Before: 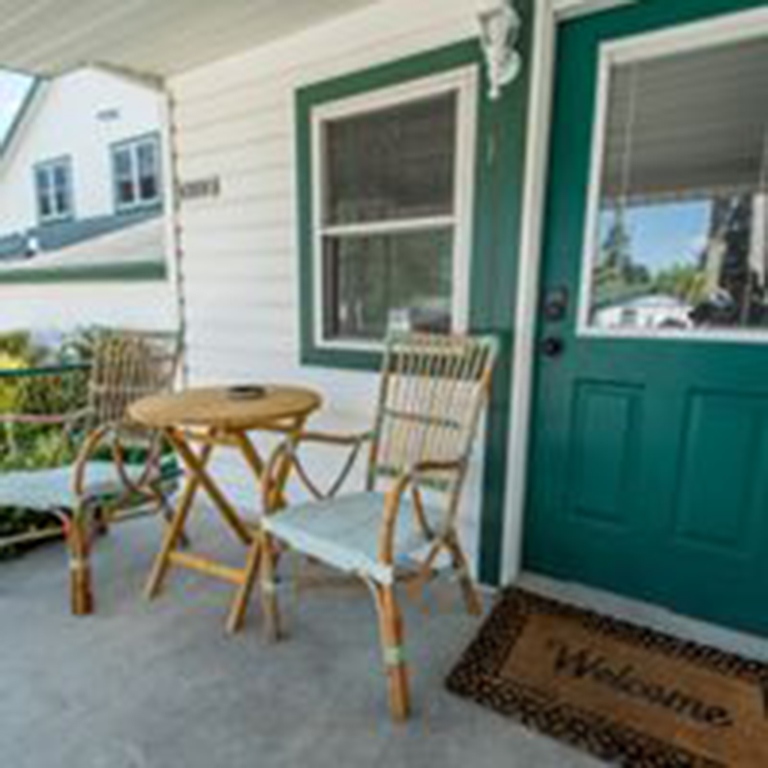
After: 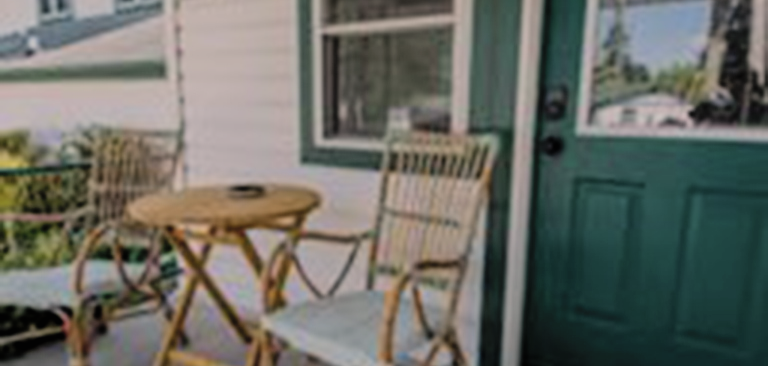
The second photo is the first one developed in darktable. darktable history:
crop and rotate: top 26.281%, bottom 25.997%
exposure: exposure -0.903 EV, compensate highlight preservation false
contrast brightness saturation: brightness 0.135
color correction: highlights a* 7.67, highlights b* 4.1
filmic rgb: black relative exposure -7.65 EV, white relative exposure 3.95 EV, threshold 2.95 EV, hardness 4.02, contrast 1.098, highlights saturation mix -29.15%, enable highlight reconstruction true
